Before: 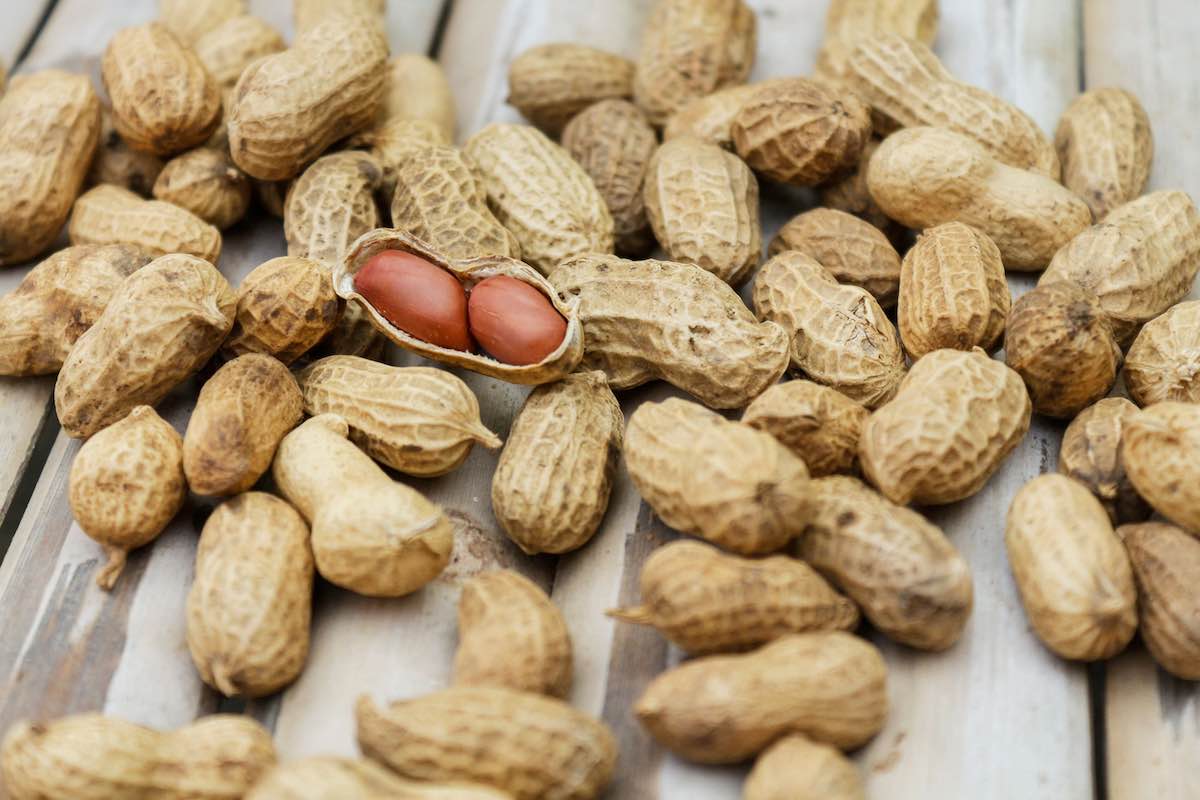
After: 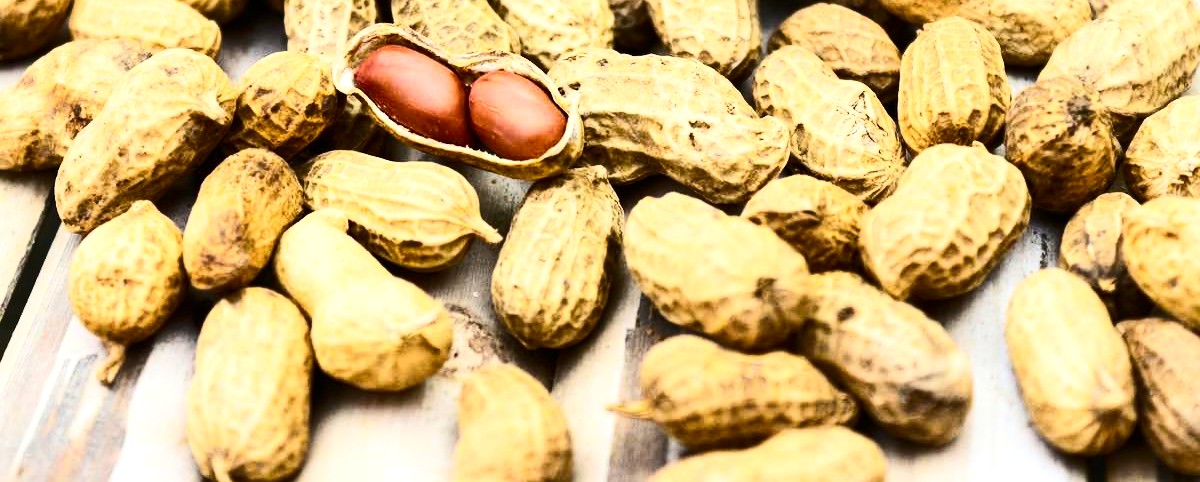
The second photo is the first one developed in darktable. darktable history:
color balance rgb: perceptual saturation grading › global saturation 30.625%, perceptual brilliance grading › highlights 19.957%, perceptual brilliance grading › mid-tones 19.059%, perceptual brilliance grading › shadows -20.615%
crop and rotate: top 25.688%, bottom 13.986%
contrast brightness saturation: contrast 0.379, brightness 0.1
